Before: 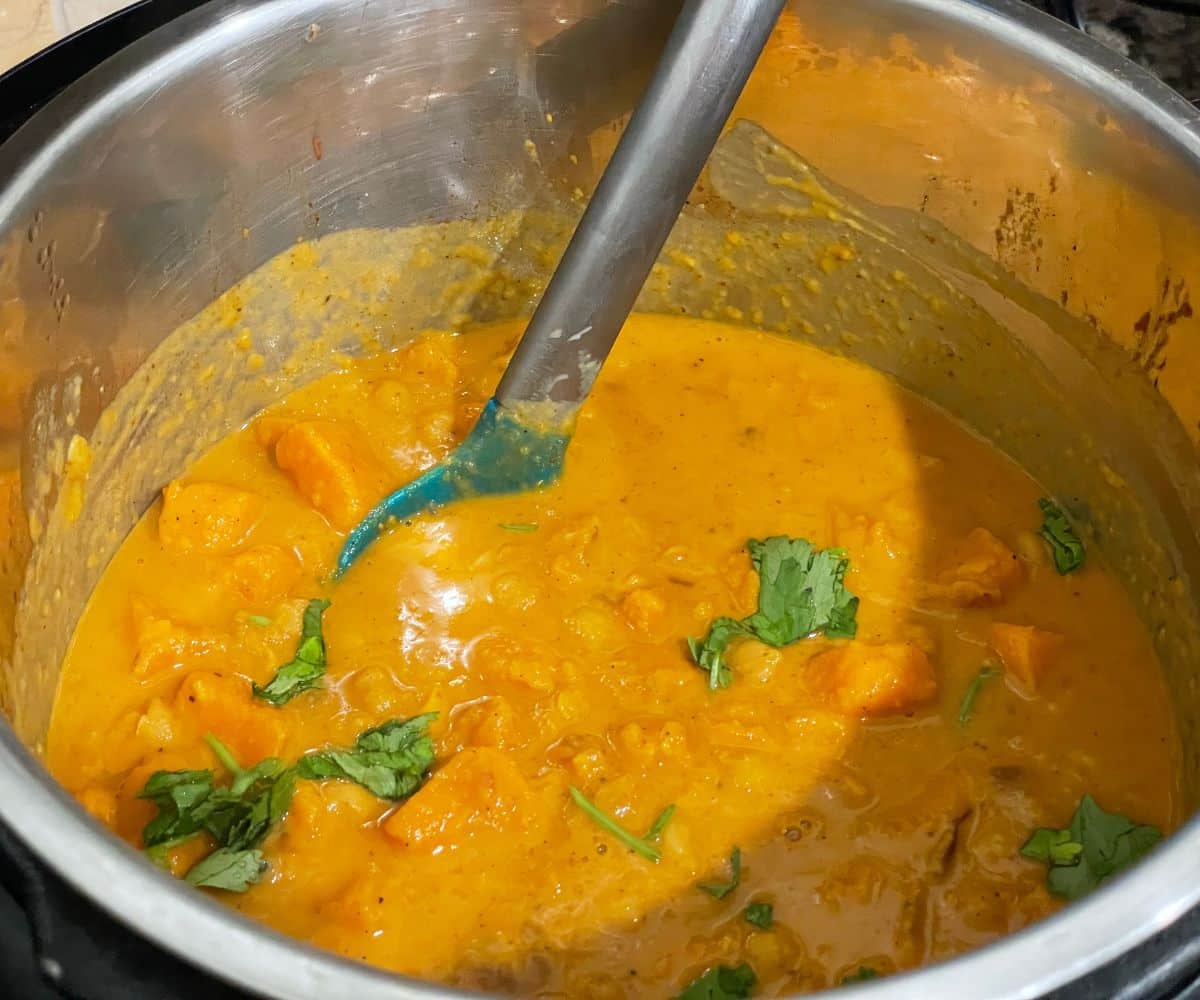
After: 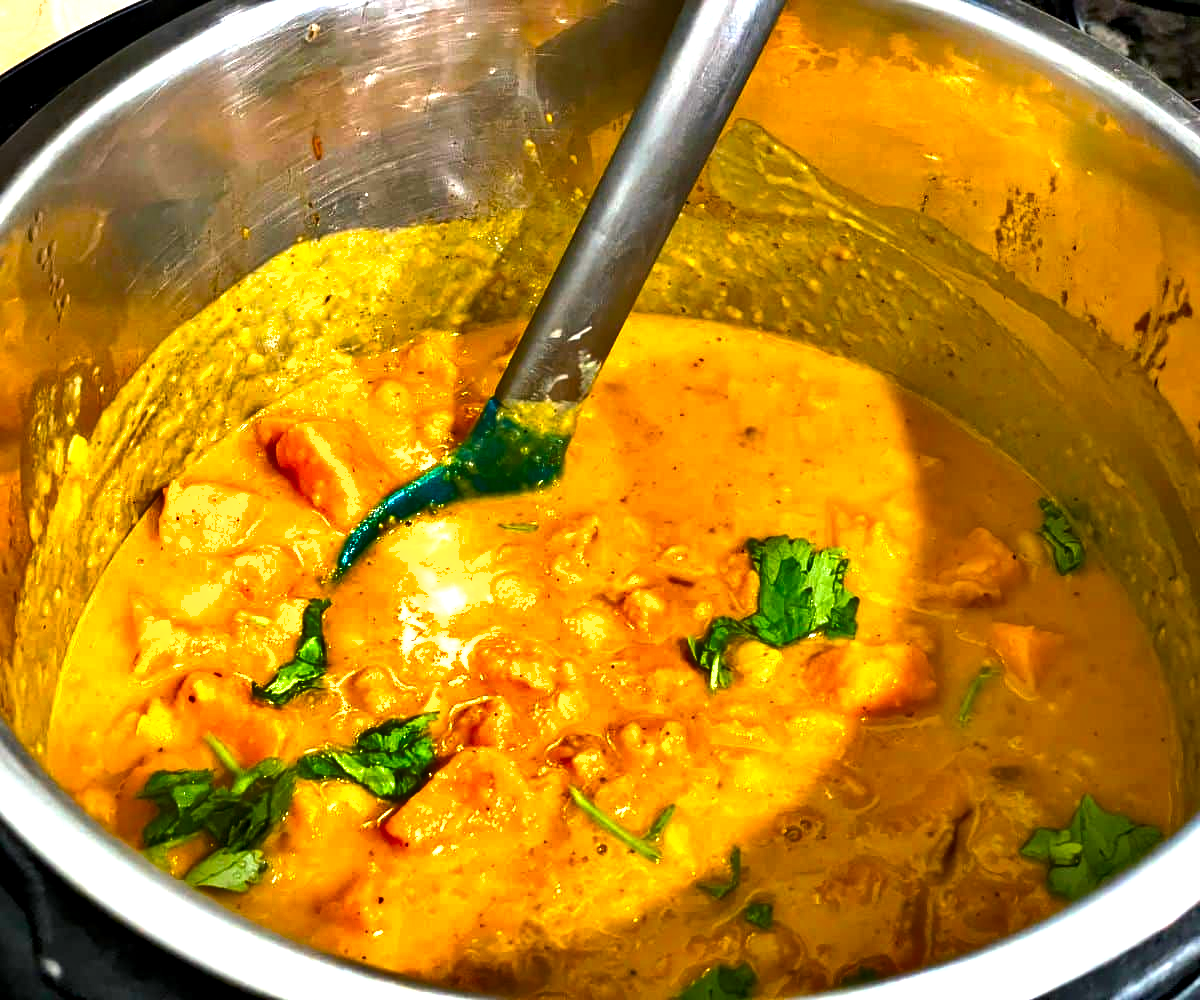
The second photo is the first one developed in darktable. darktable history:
shadows and highlights: white point adjustment -3.7, highlights -63.34, soften with gaussian
color balance rgb: shadows lift › chroma 2.035%, shadows lift › hue 247.32°, global offset › luminance -0.489%, linear chroma grading › global chroma 2.908%, perceptual saturation grading › global saturation 18.076%, perceptual brilliance grading › highlights 17.397%, perceptual brilliance grading › mid-tones 31.137%, perceptual brilliance grading › shadows -30.721%, global vibrance 20%
haze removal: compatibility mode true, adaptive false
exposure: exposure 0.692 EV, compensate highlight preservation false
